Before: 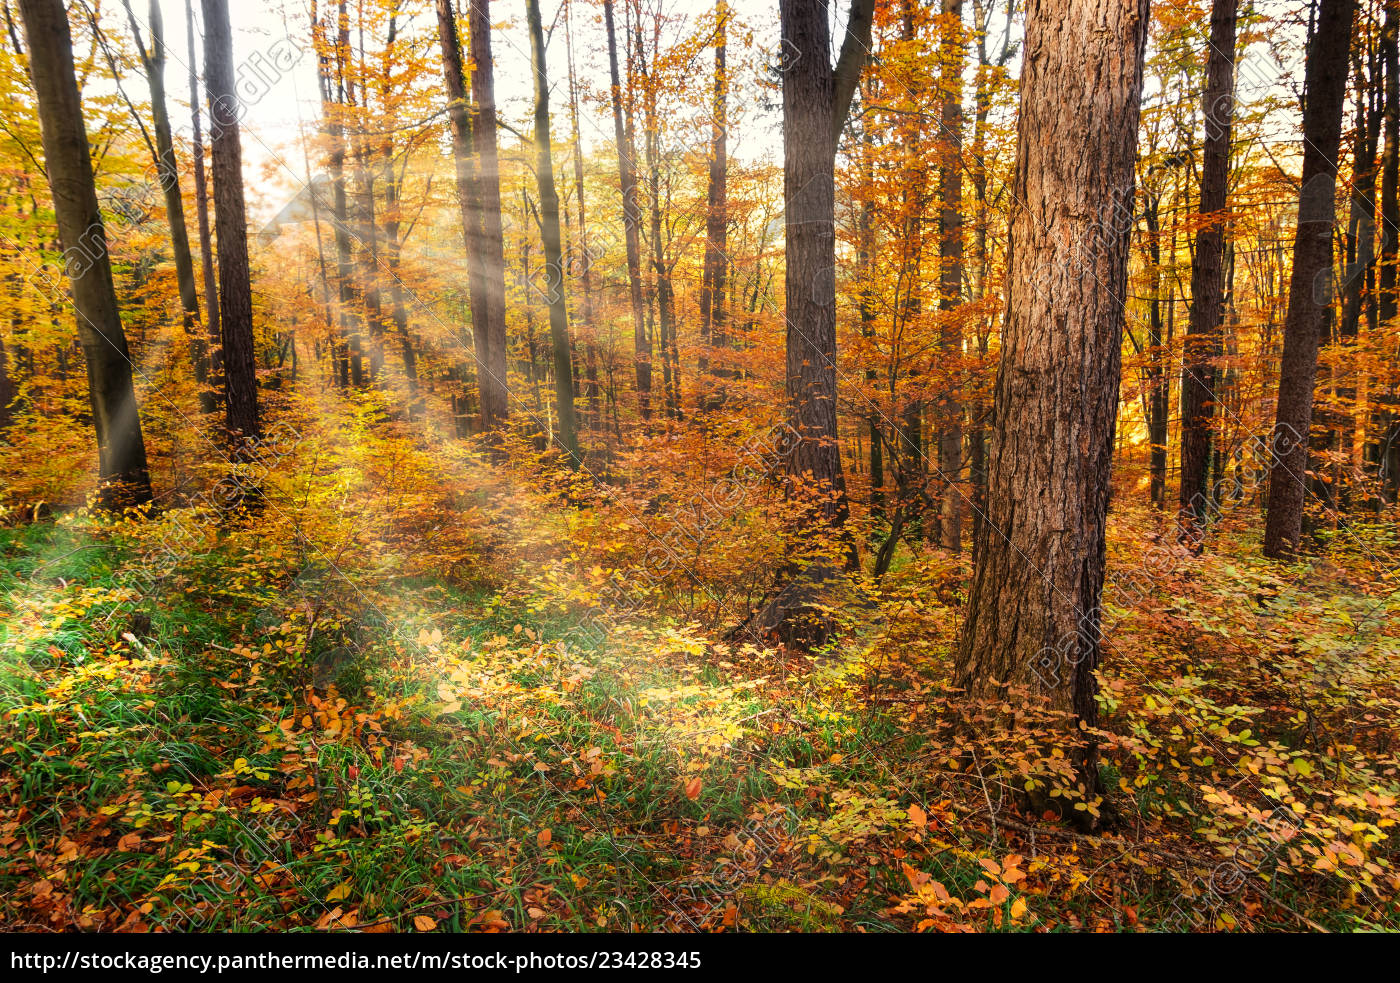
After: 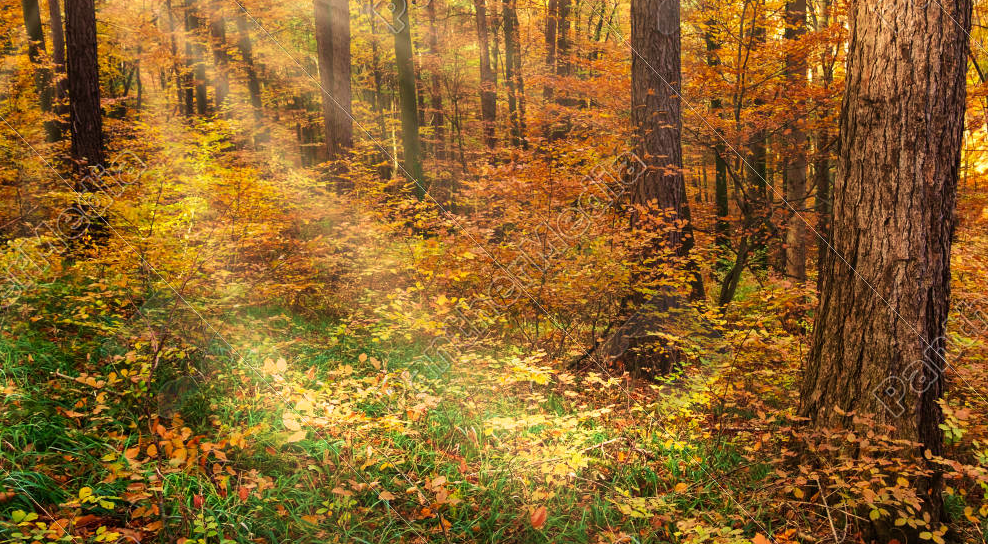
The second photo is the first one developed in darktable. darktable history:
velvia: strength 56%
crop: left 11.123%, top 27.61%, right 18.3%, bottom 17.034%
